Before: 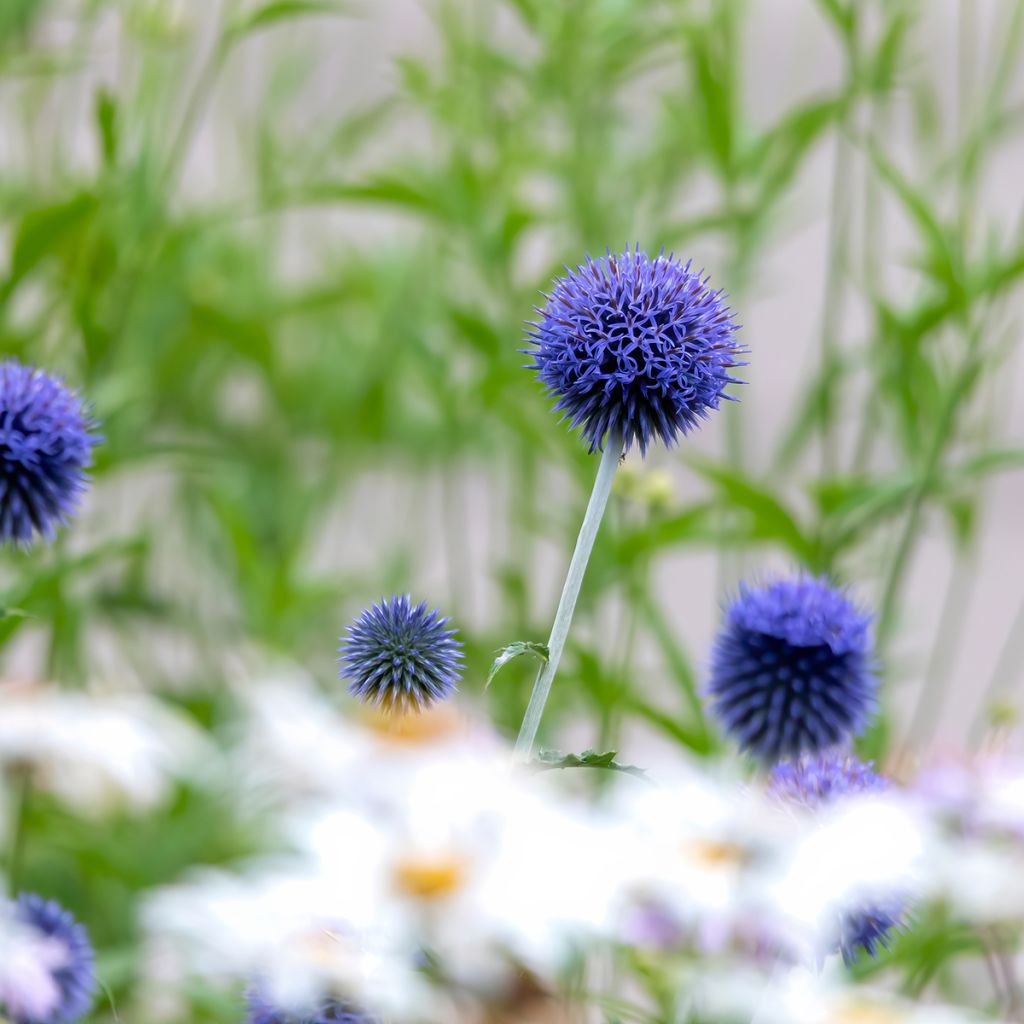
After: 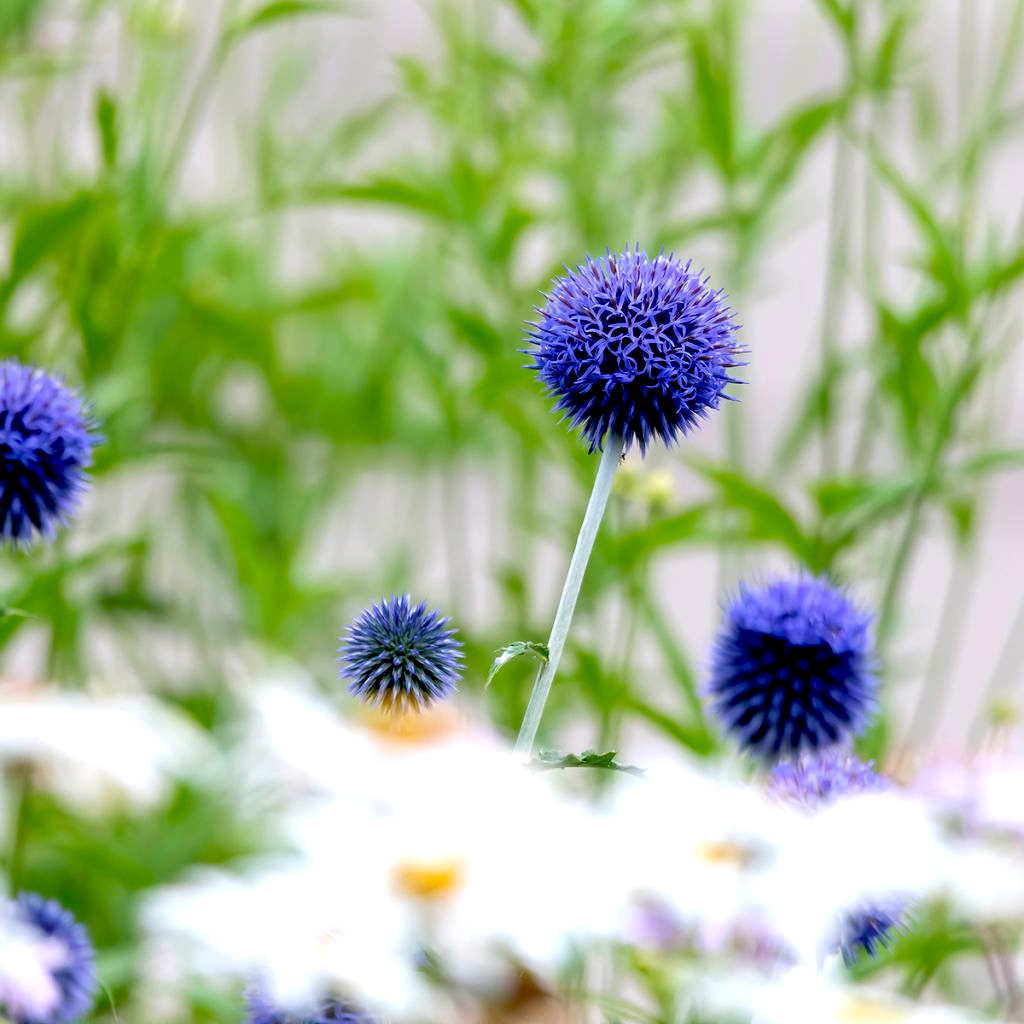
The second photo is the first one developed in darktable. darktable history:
exposure: black level correction 0.031, exposure 0.326 EV, compensate highlight preservation false
